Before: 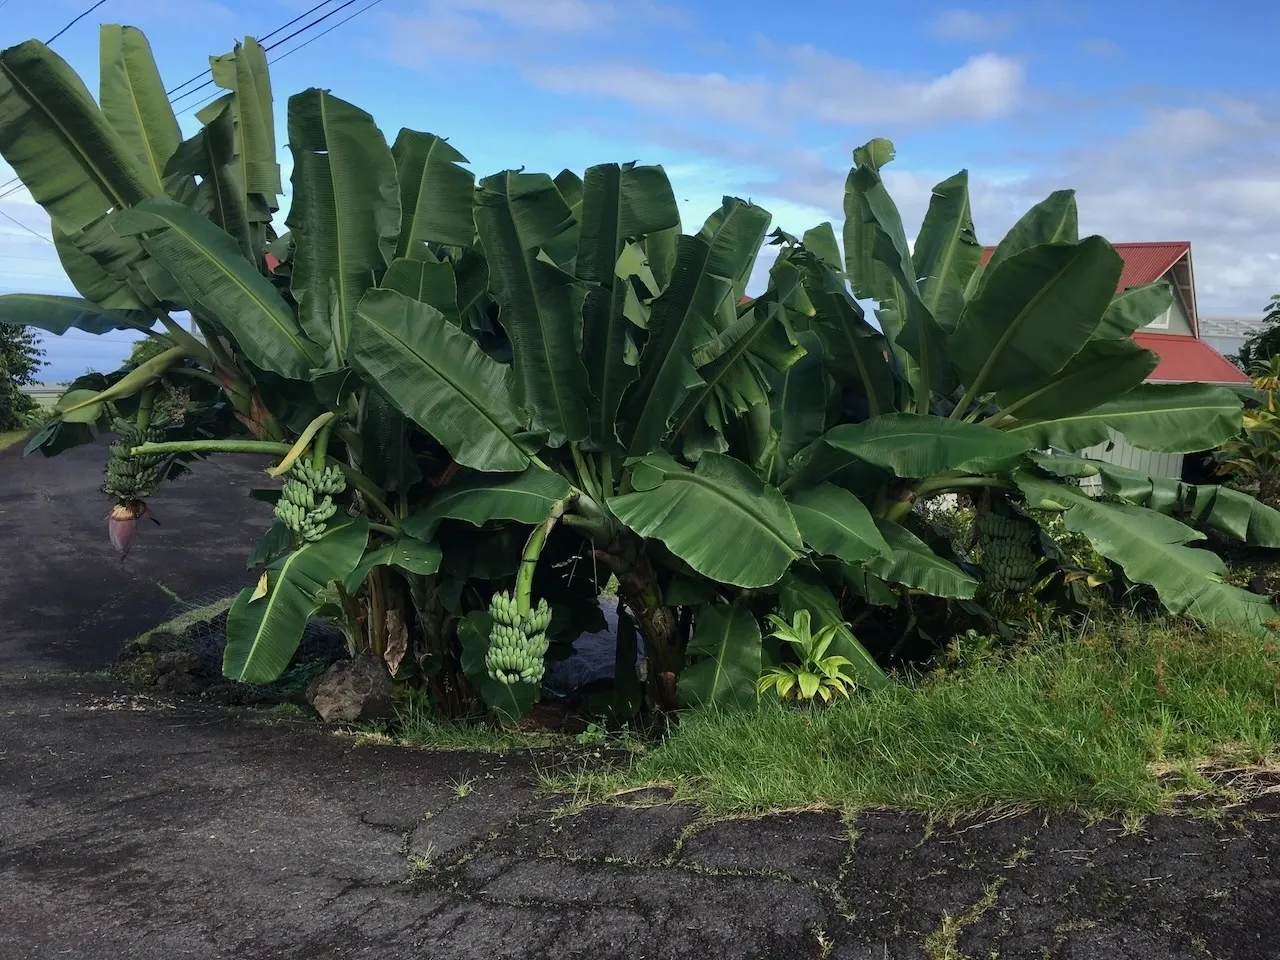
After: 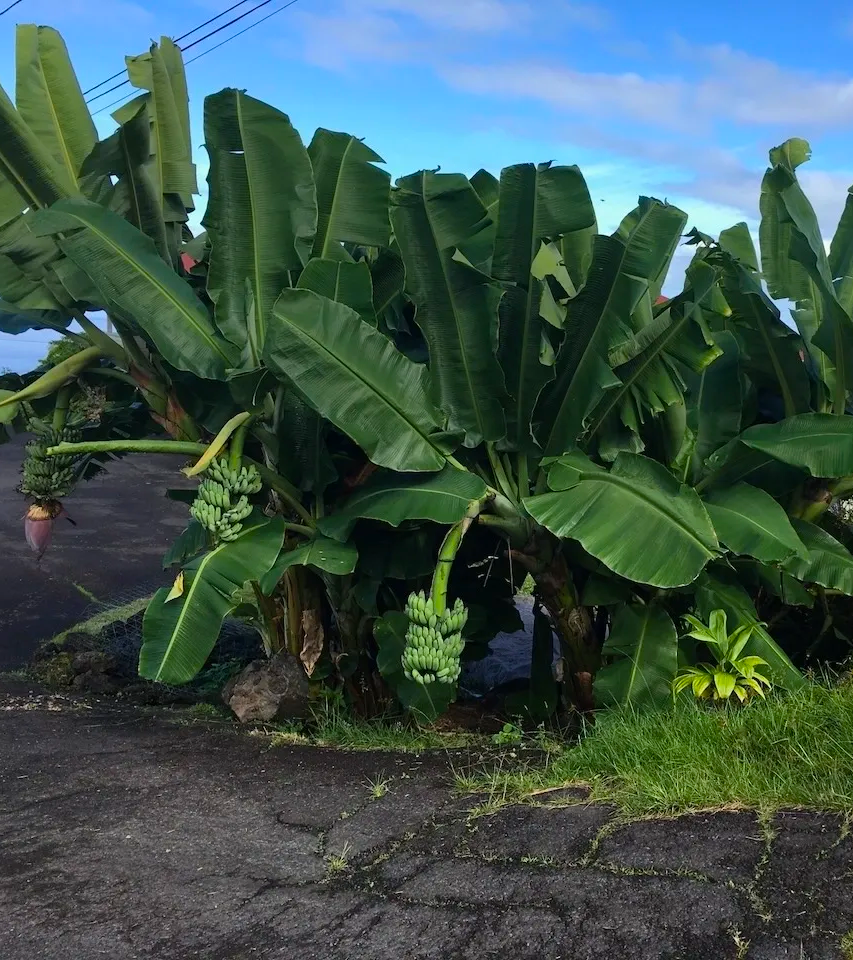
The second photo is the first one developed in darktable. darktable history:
crop and rotate: left 6.617%, right 26.717%
color balance rgb: perceptual saturation grading › global saturation 20%, global vibrance 20%
